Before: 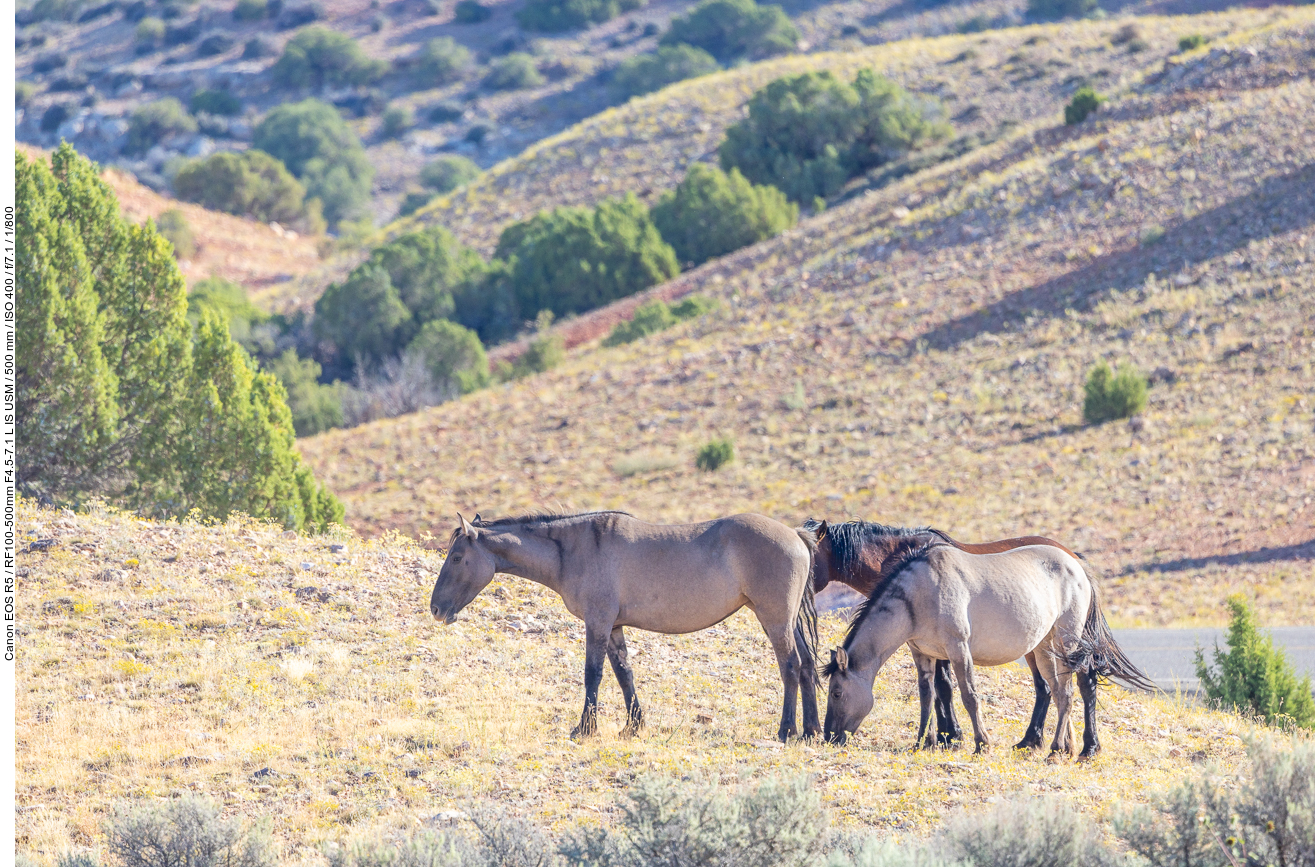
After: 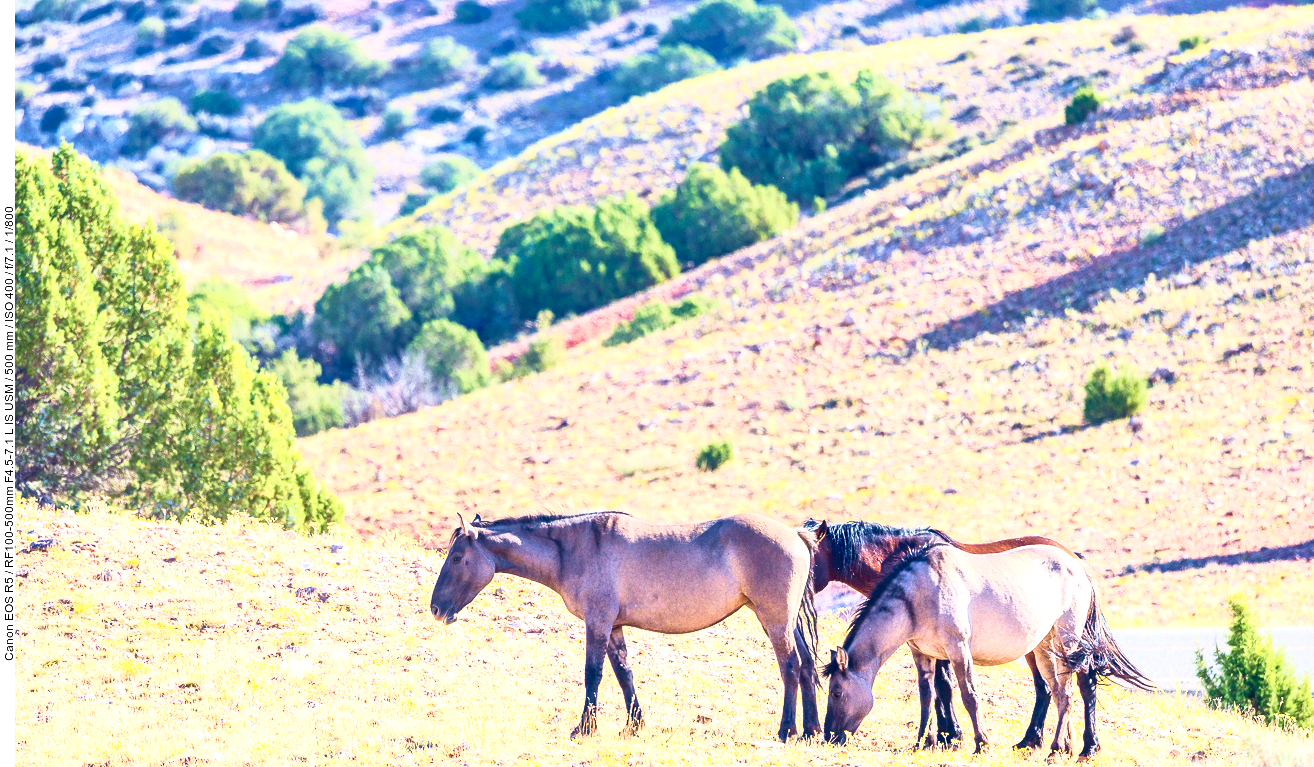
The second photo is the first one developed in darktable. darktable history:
exposure: exposure 0.6 EV, compensate highlight preservation false
velvia: strength 56%
crop and rotate: top 0%, bottom 11.49%
color balance rgb: perceptual saturation grading › global saturation 20%, perceptual saturation grading › highlights -25%, perceptual saturation grading › shadows 25%
shadows and highlights: shadows 37.27, highlights -28.18, soften with gaussian
base curve: curves: ch0 [(0, 0) (0.557, 0.834) (1, 1)]
contrast brightness saturation: brightness -0.2, saturation 0.08
